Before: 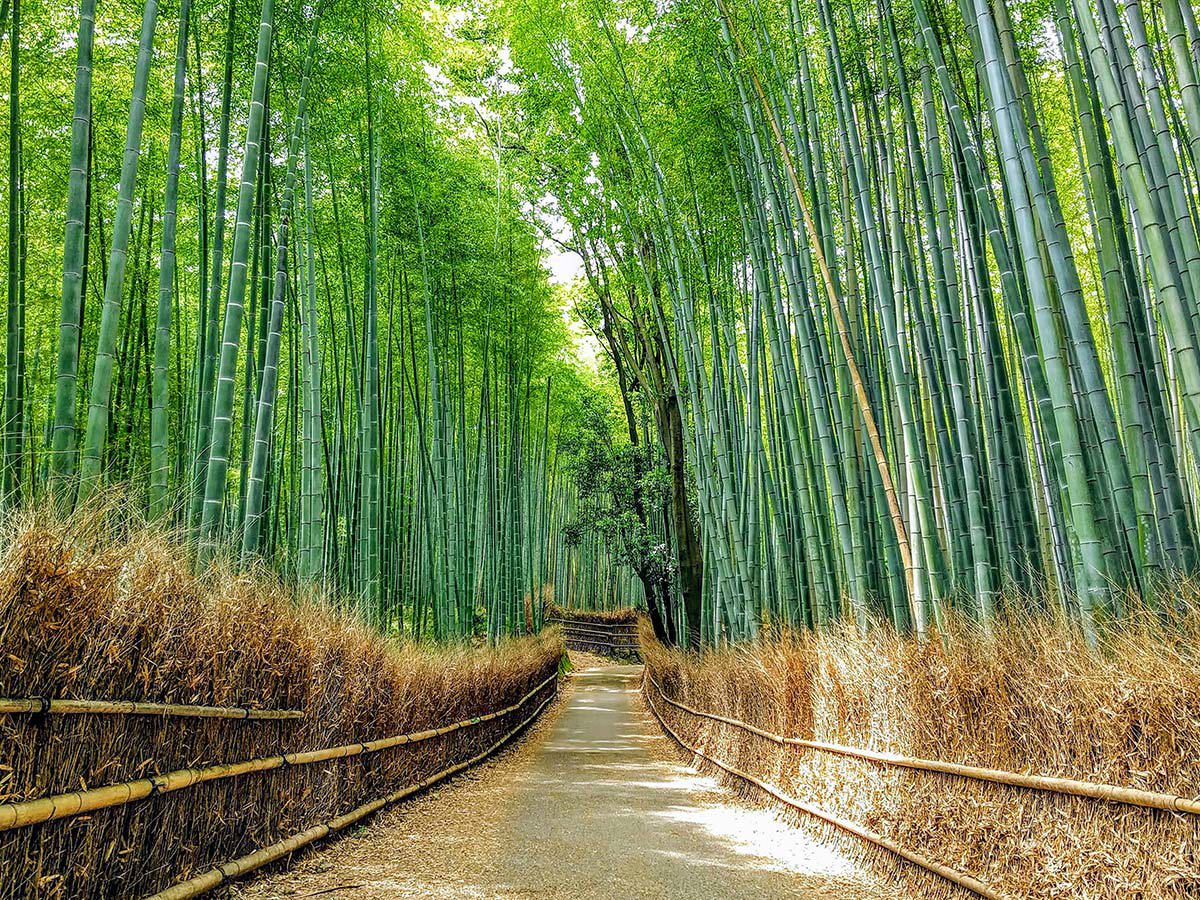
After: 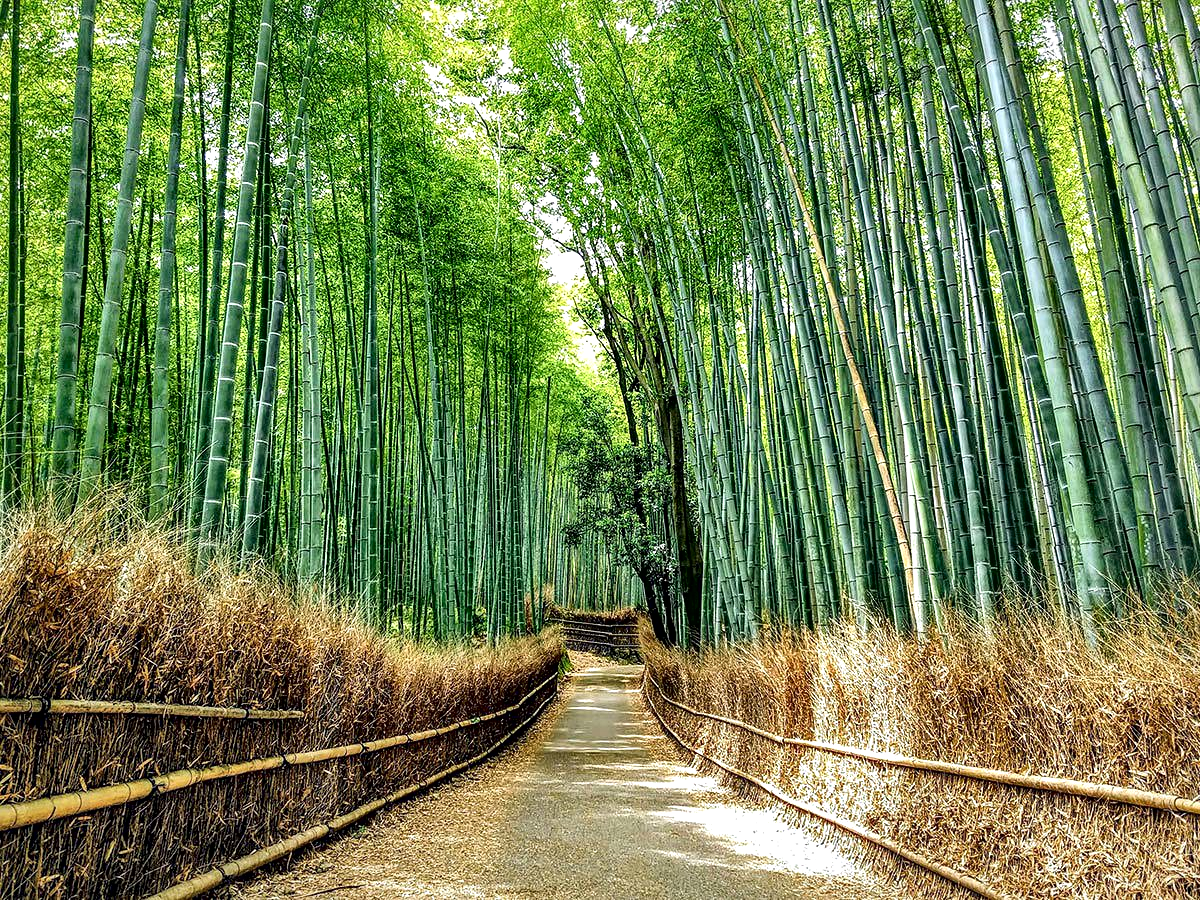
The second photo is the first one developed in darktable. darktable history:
local contrast: mode bilateral grid, contrast 44, coarseness 68, detail 212%, midtone range 0.2
